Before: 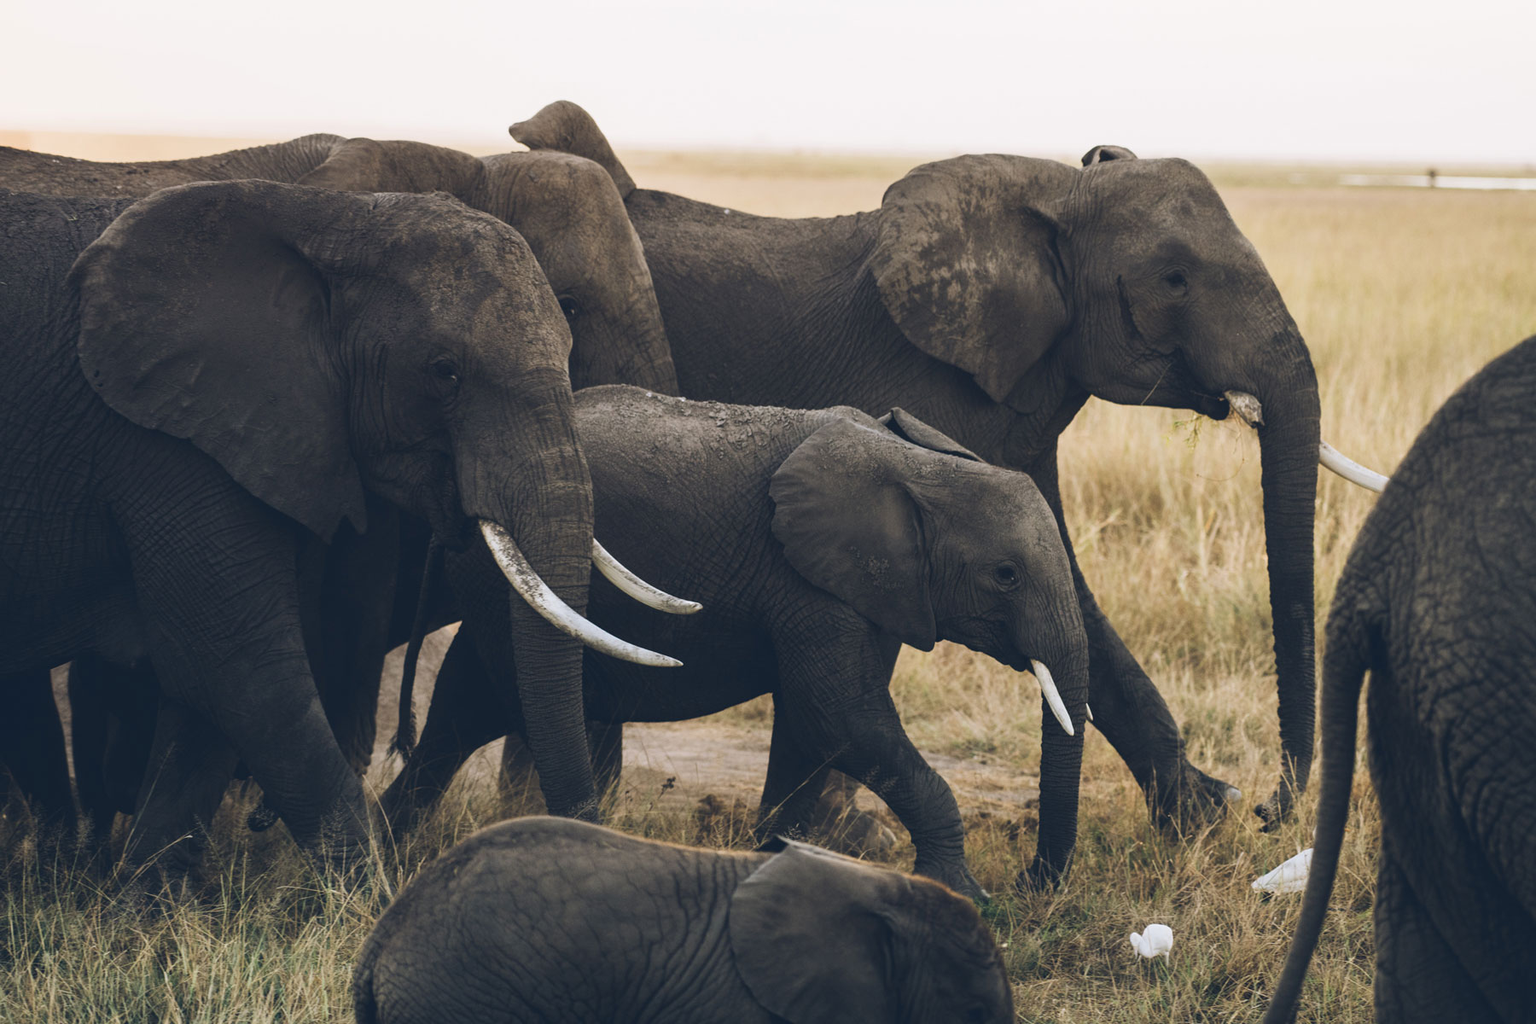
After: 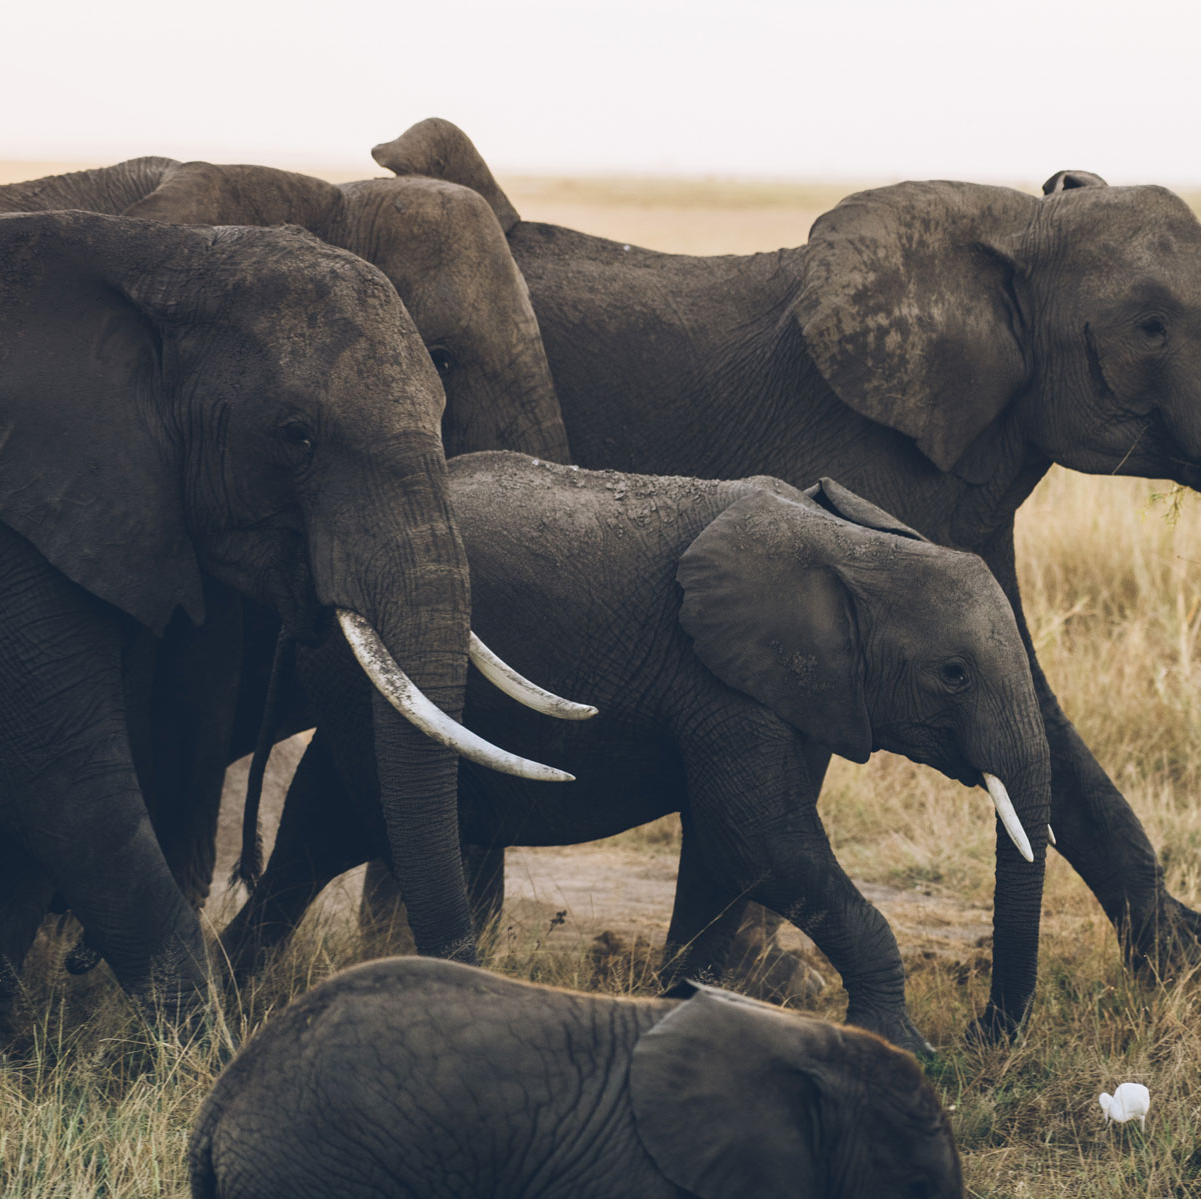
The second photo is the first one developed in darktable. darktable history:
crop and rotate: left 12.519%, right 20.746%
